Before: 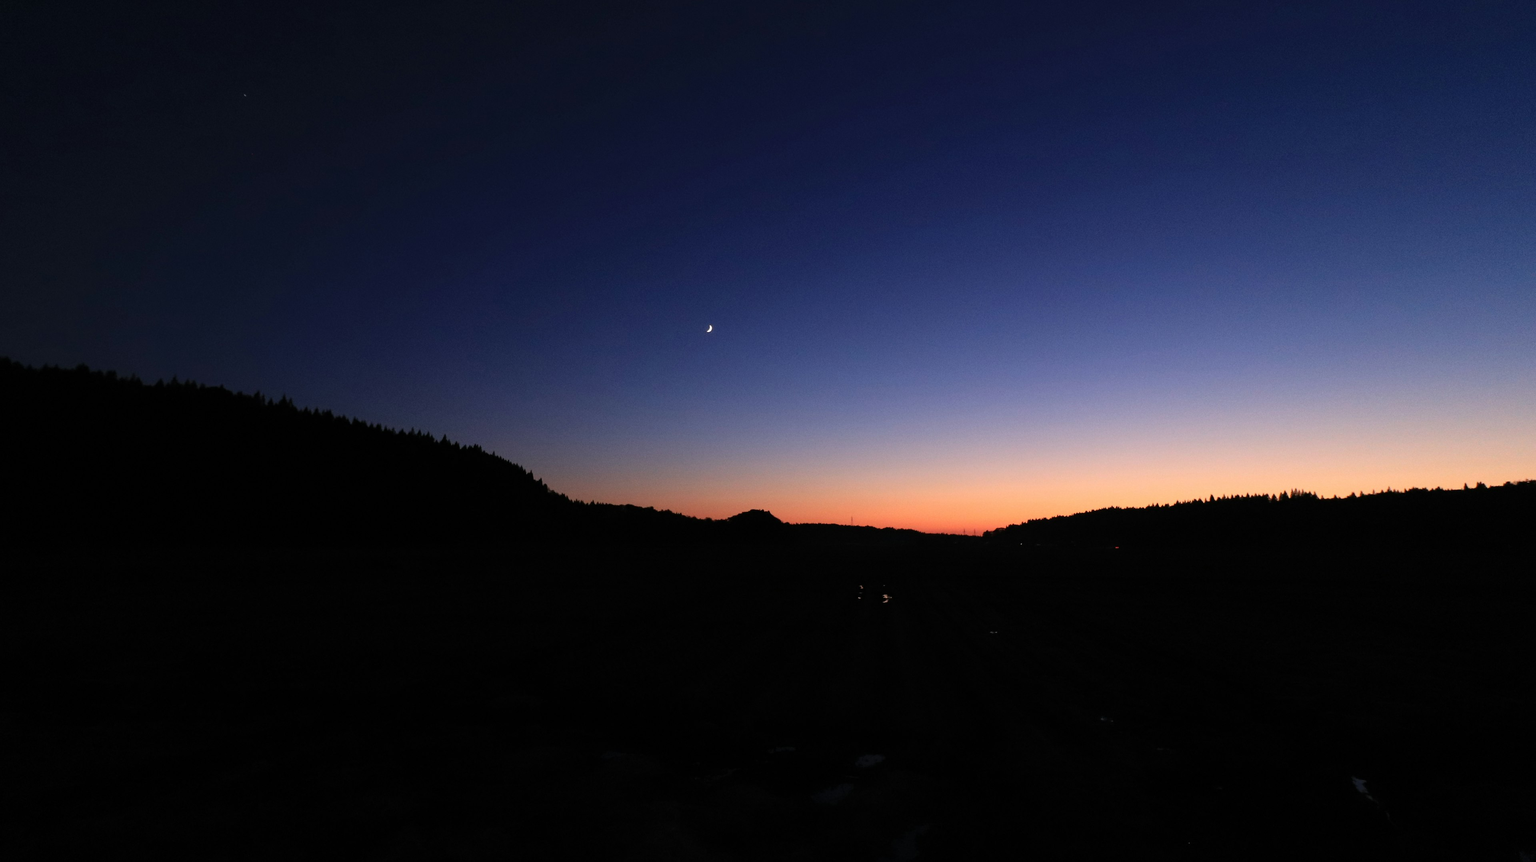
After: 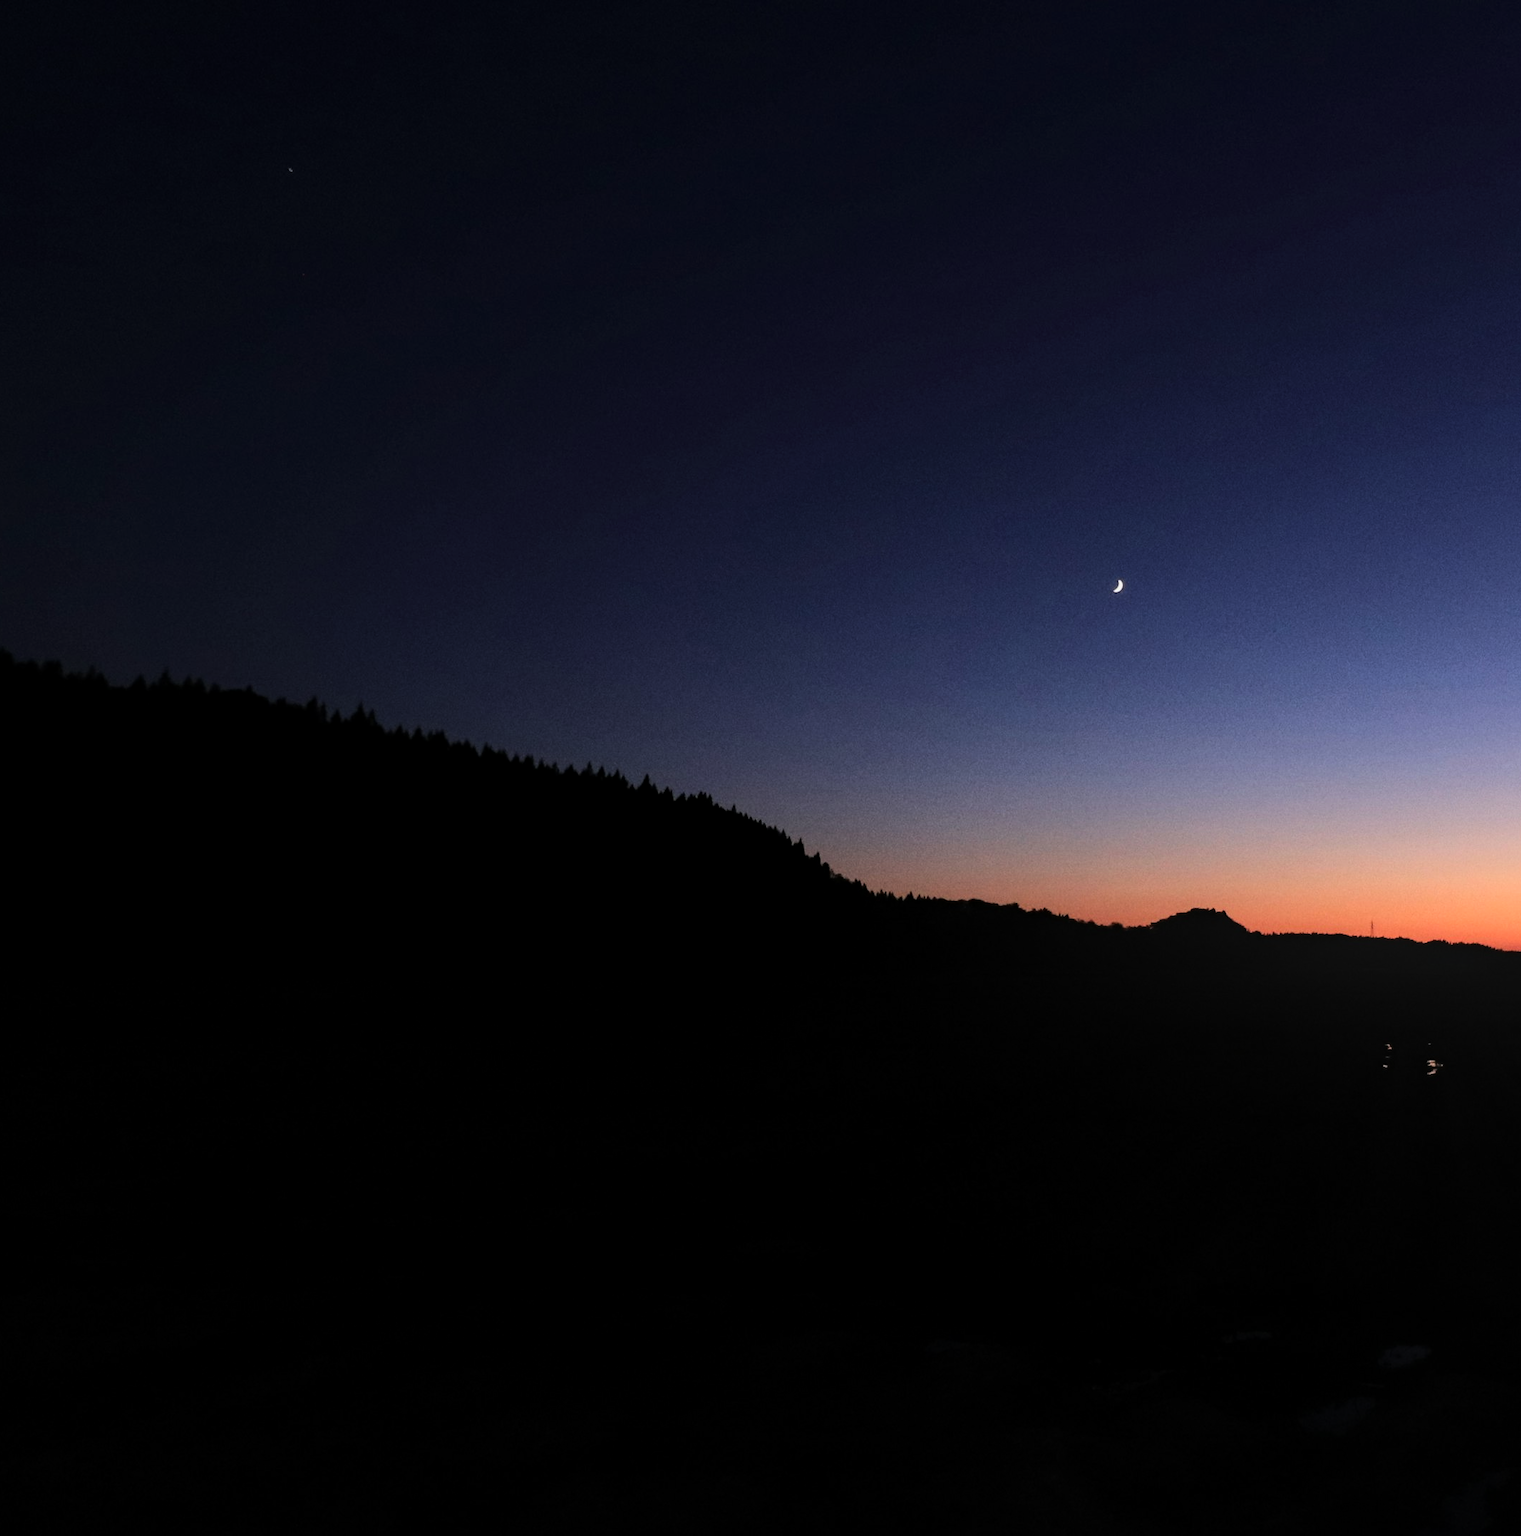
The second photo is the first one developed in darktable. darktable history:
local contrast: on, module defaults
tone curve: curves: ch0 [(0, 0) (0.087, 0.054) (0.281, 0.245) (0.506, 0.526) (0.8, 0.824) (0.994, 0.955)]; ch1 [(0, 0) (0.27, 0.195) (0.406, 0.435) (0.452, 0.474) (0.495, 0.5) (0.514, 0.508) (0.537, 0.556) (0.654, 0.689) (1, 1)]; ch2 [(0, 0) (0.269, 0.299) (0.459, 0.441) (0.498, 0.499) (0.523, 0.52) (0.551, 0.549) (0.633, 0.625) (0.659, 0.681) (0.718, 0.764) (1, 1)], color space Lab, linked channels, preserve colors none
crop: left 5.345%, right 39.044%
